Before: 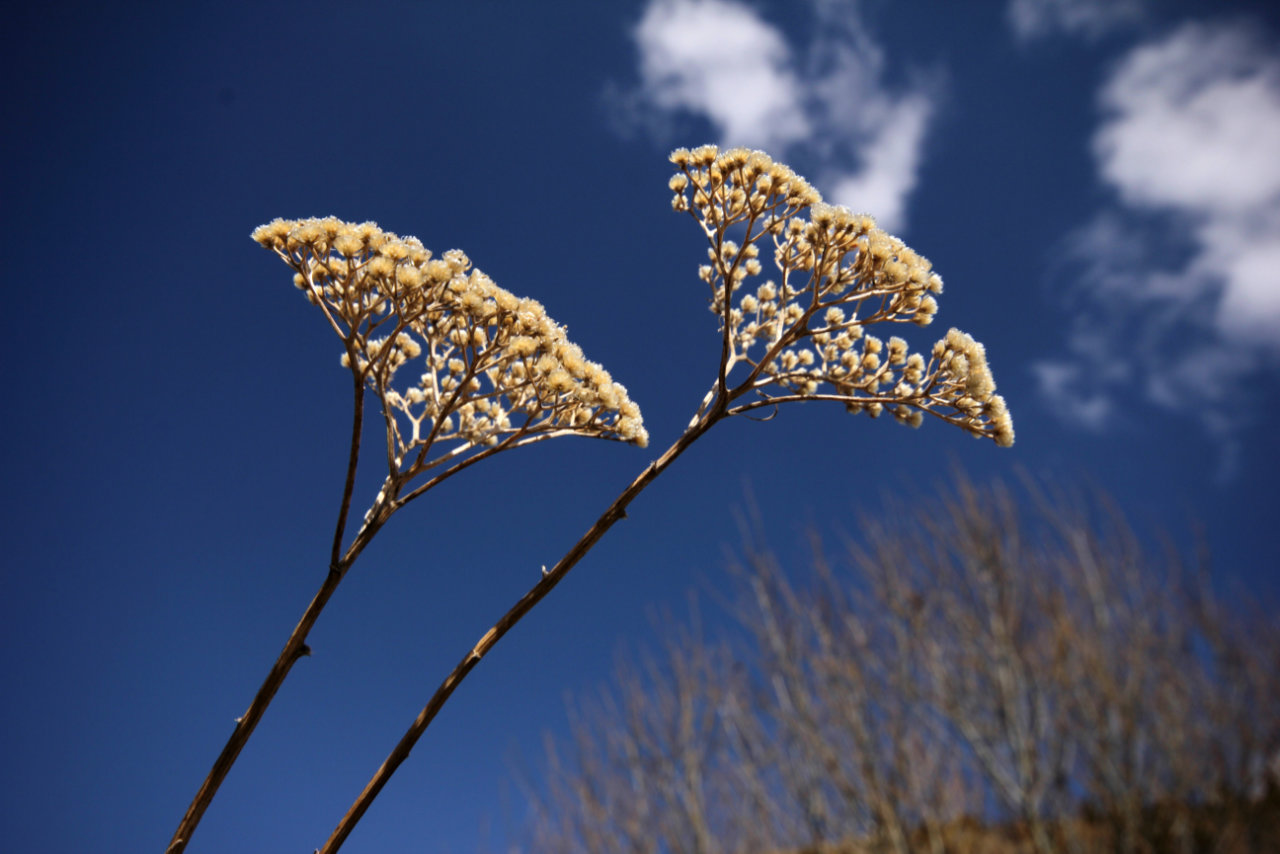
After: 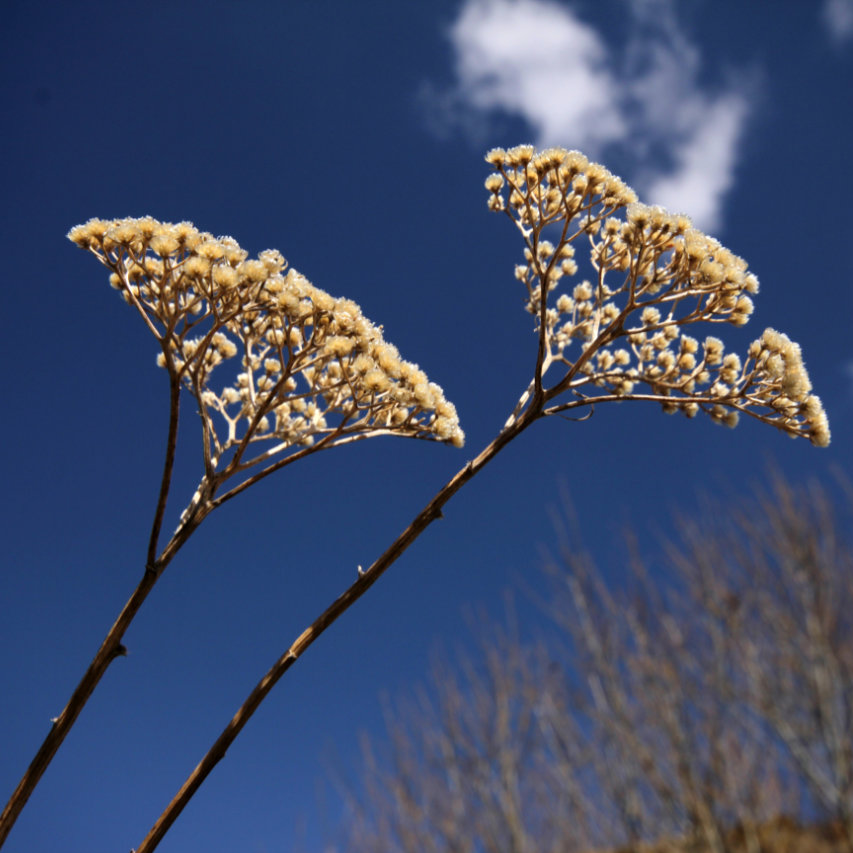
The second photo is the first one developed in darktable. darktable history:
crop and rotate: left 14.406%, right 18.943%
